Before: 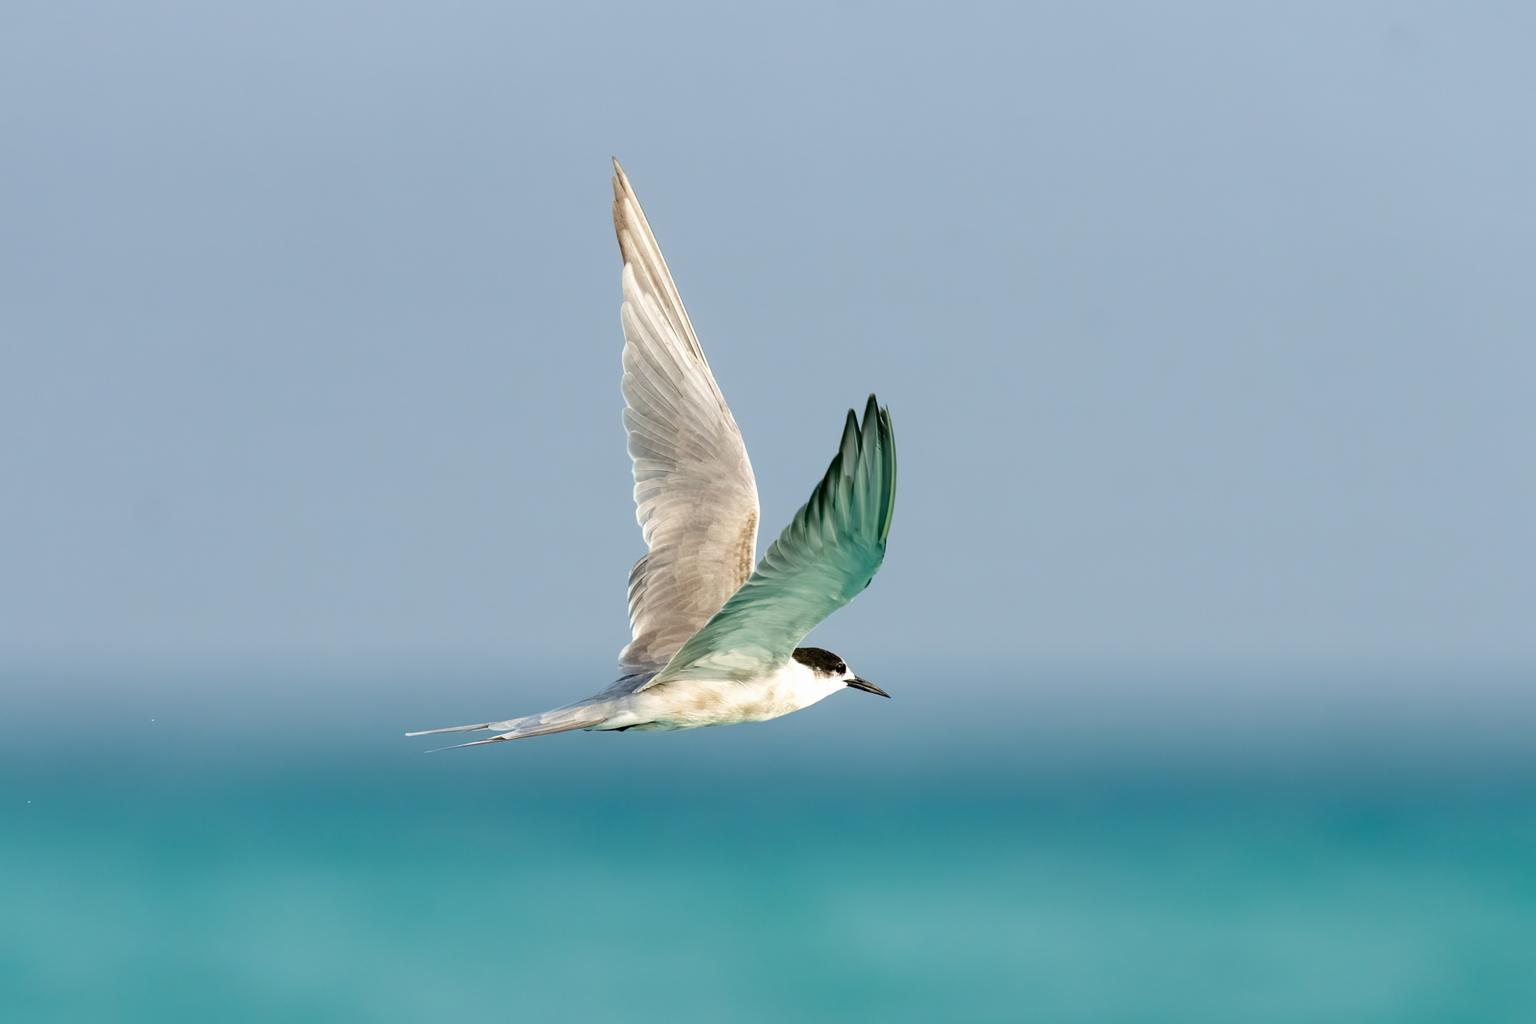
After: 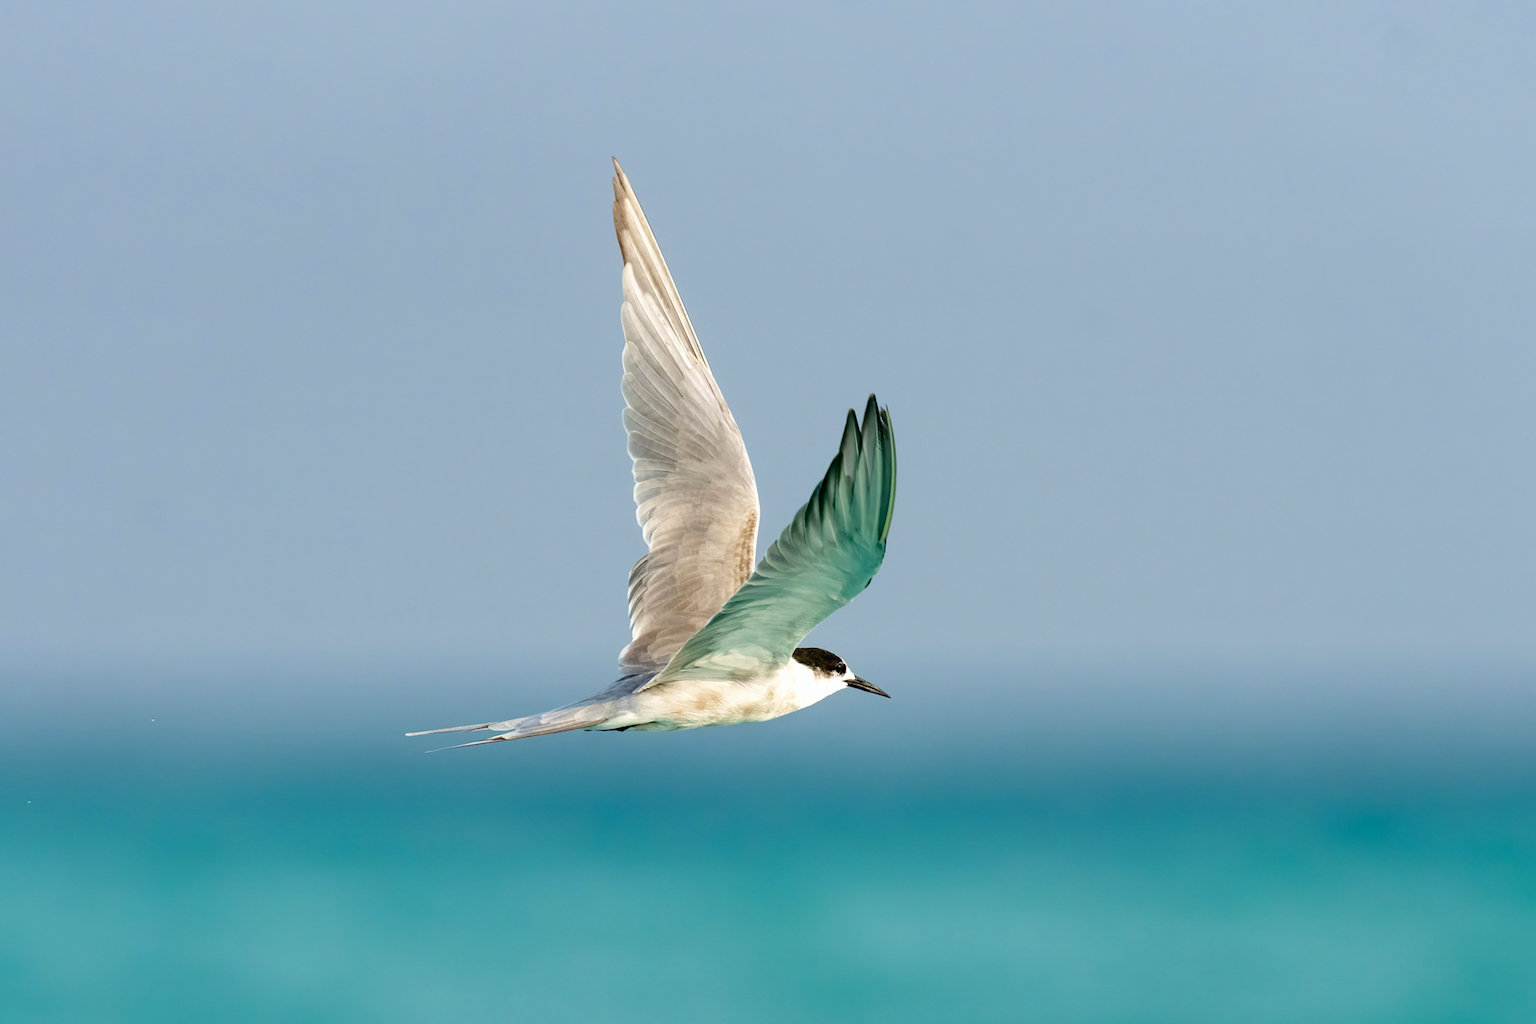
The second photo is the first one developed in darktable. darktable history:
contrast brightness saturation: saturation 0.098
